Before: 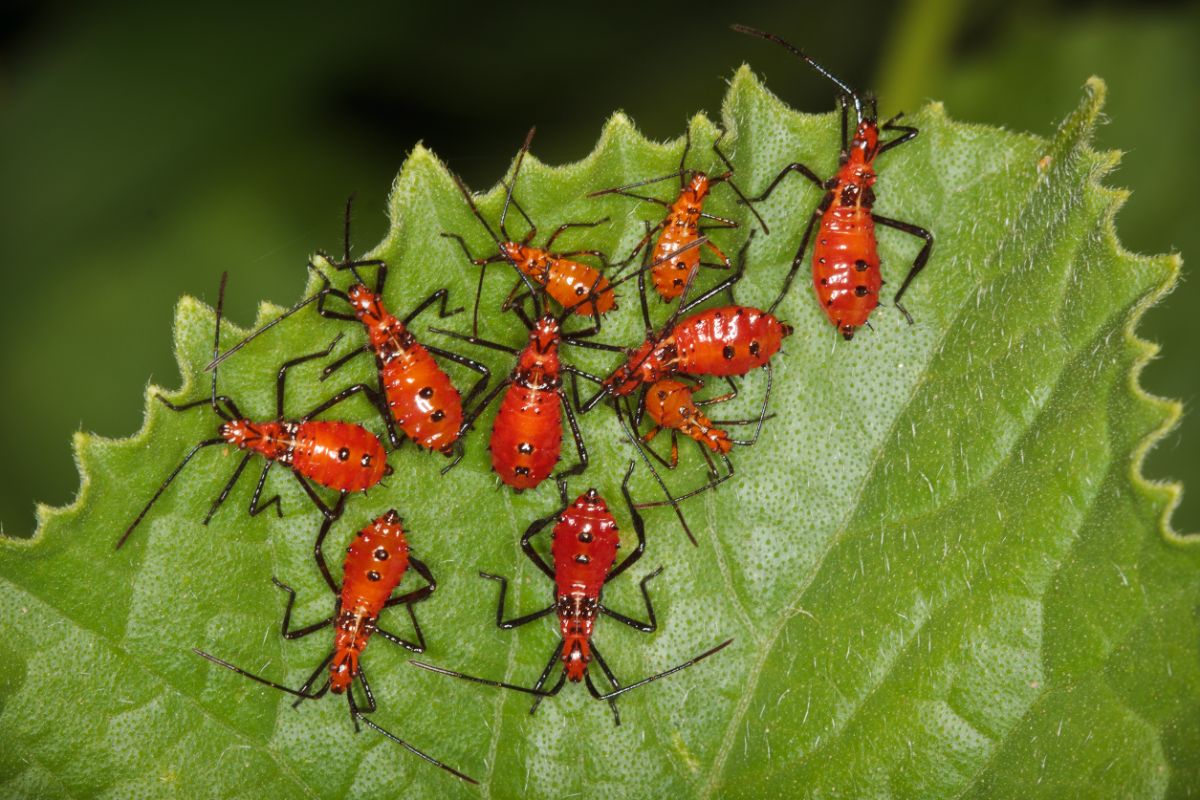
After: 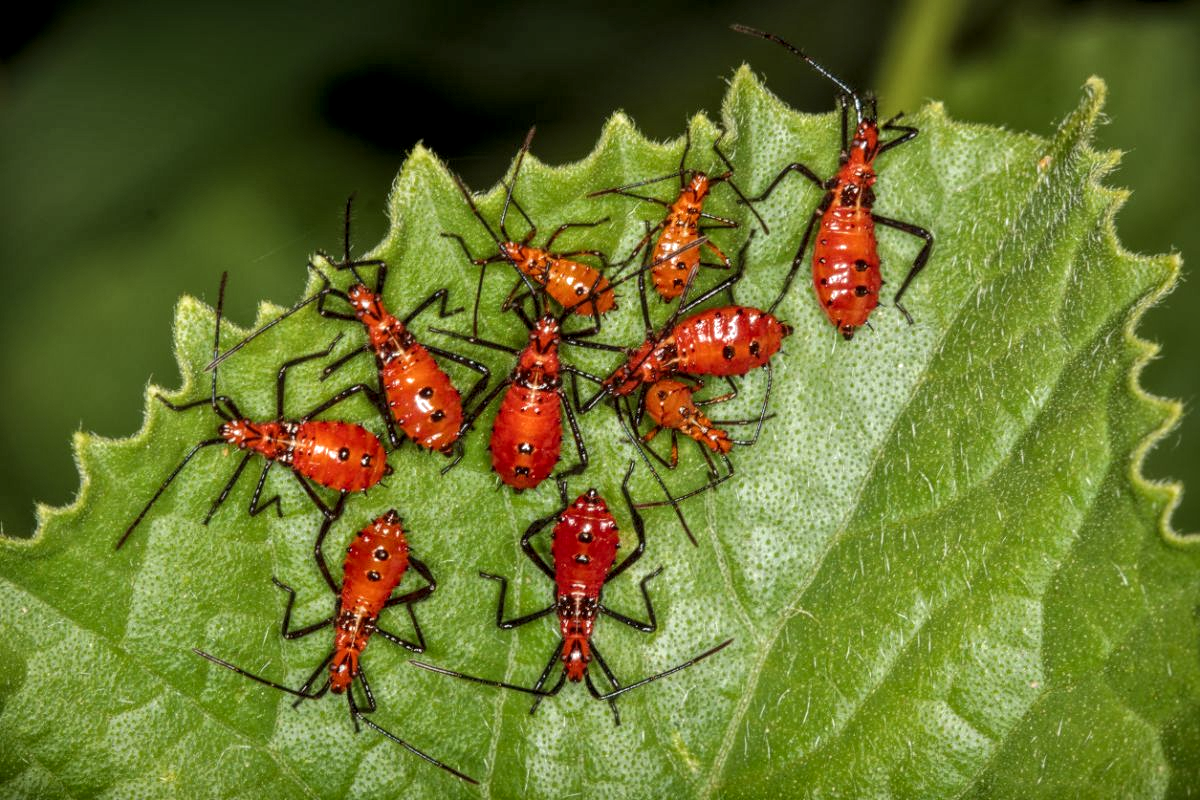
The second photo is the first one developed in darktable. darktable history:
local contrast: highlights 101%, shadows 100%, detail 200%, midtone range 0.2
